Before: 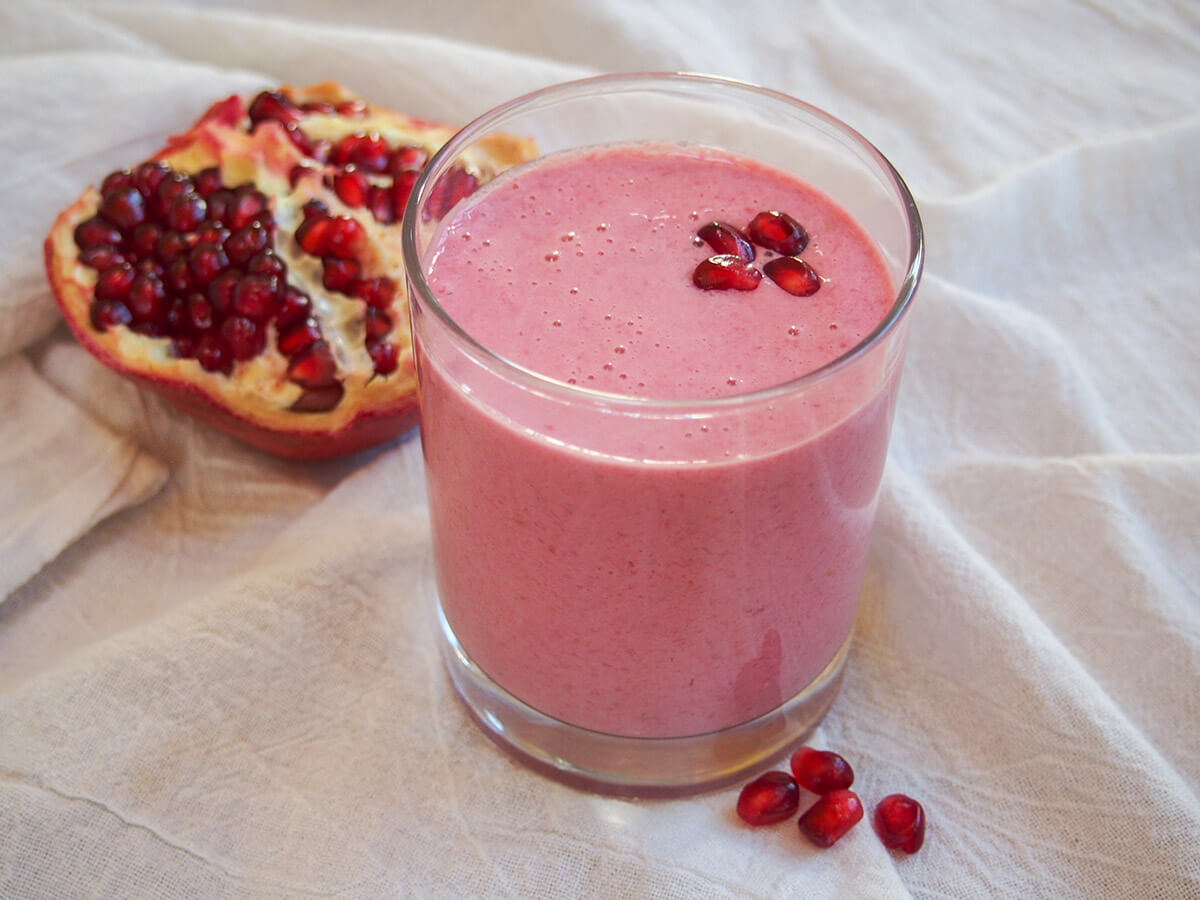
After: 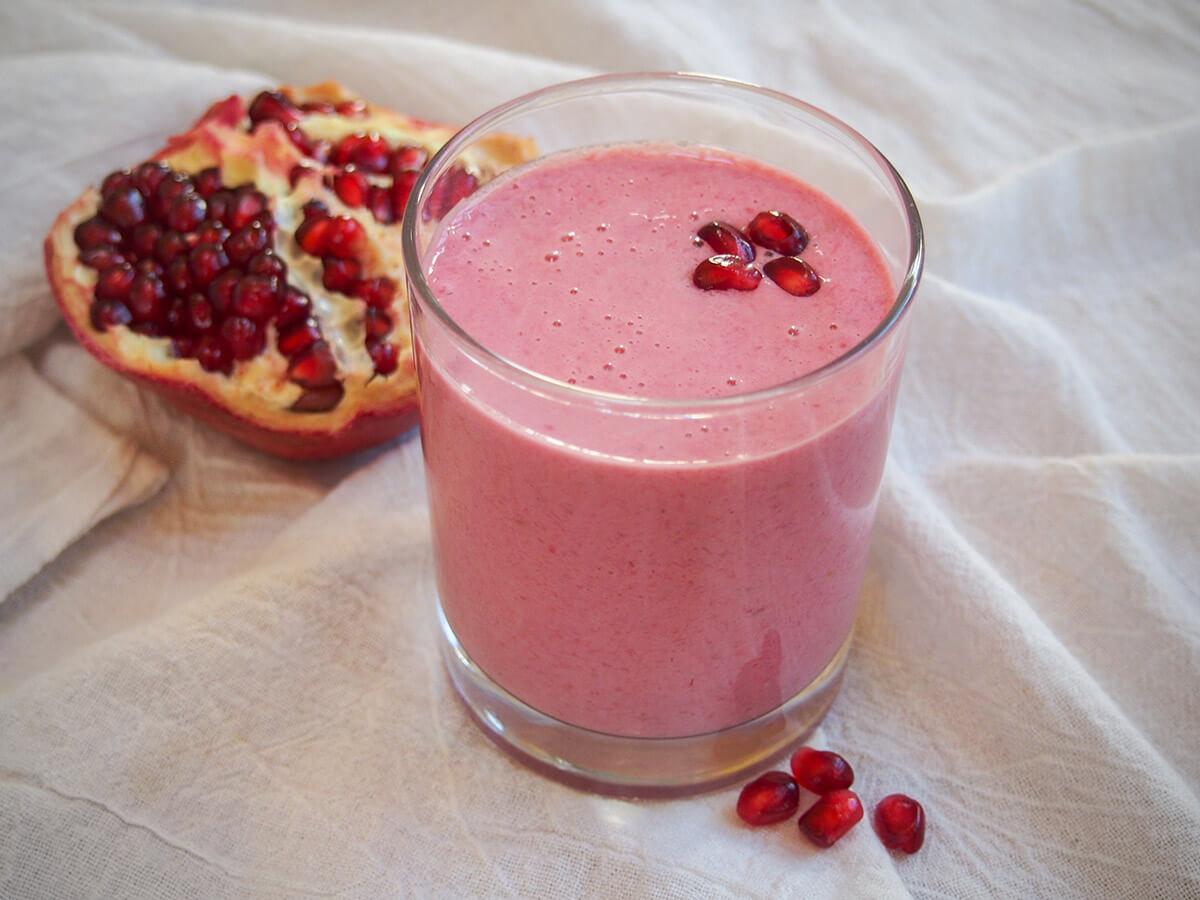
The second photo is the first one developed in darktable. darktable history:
vignetting: fall-off start 74.35%, fall-off radius 66.27%, brightness -0.349, unbound false
